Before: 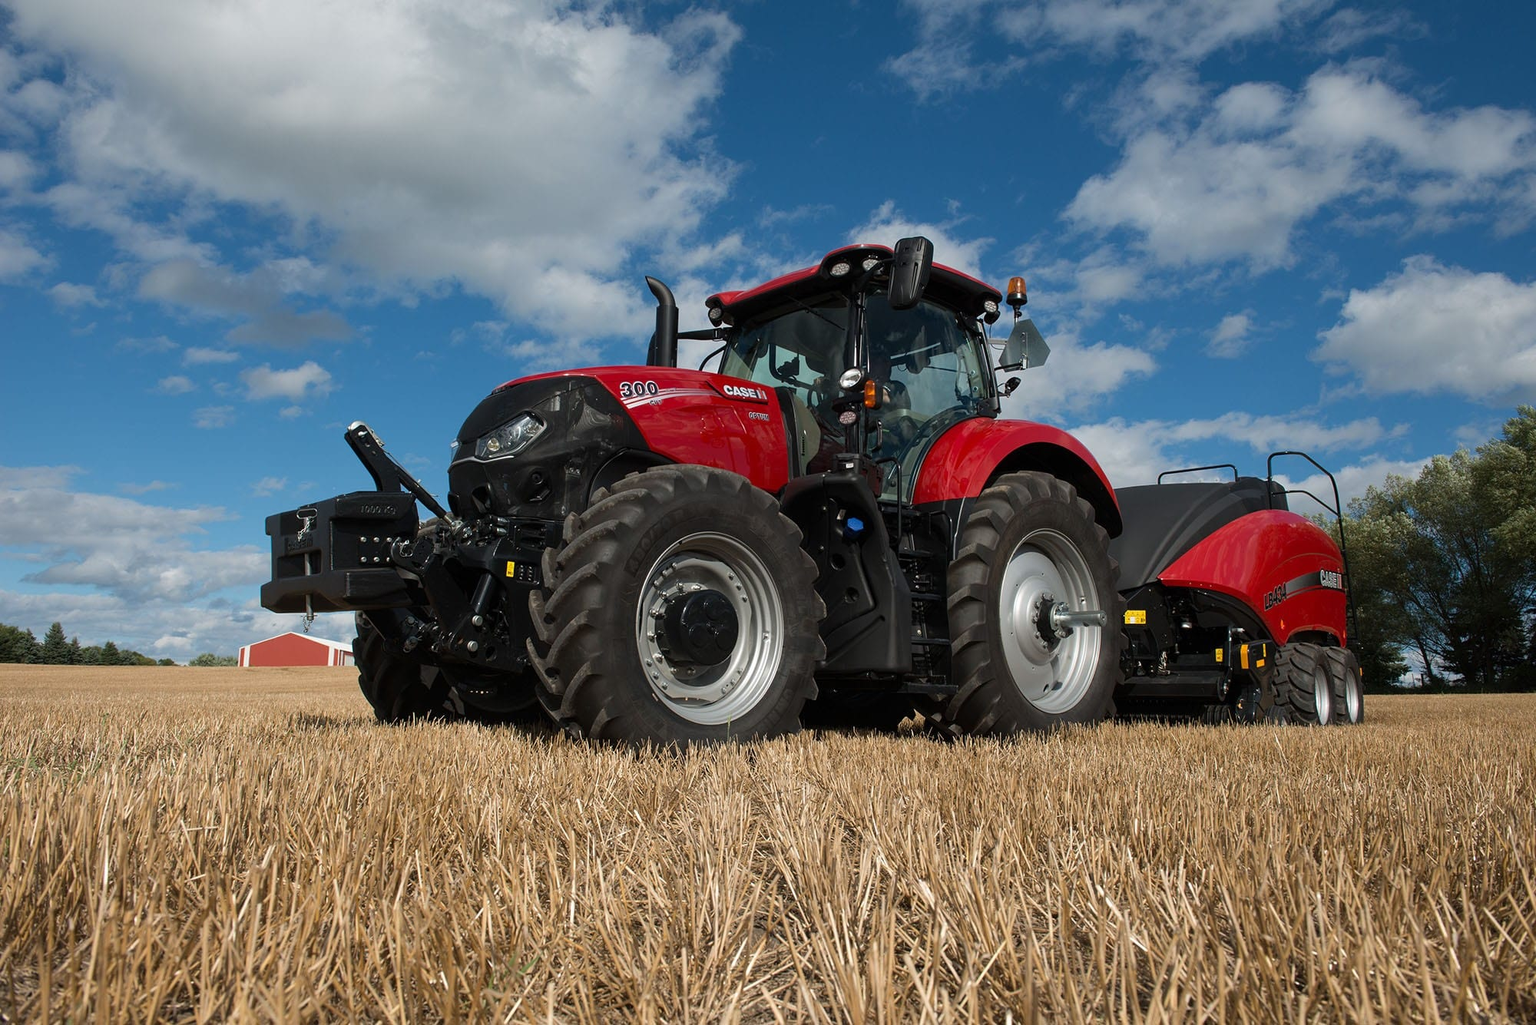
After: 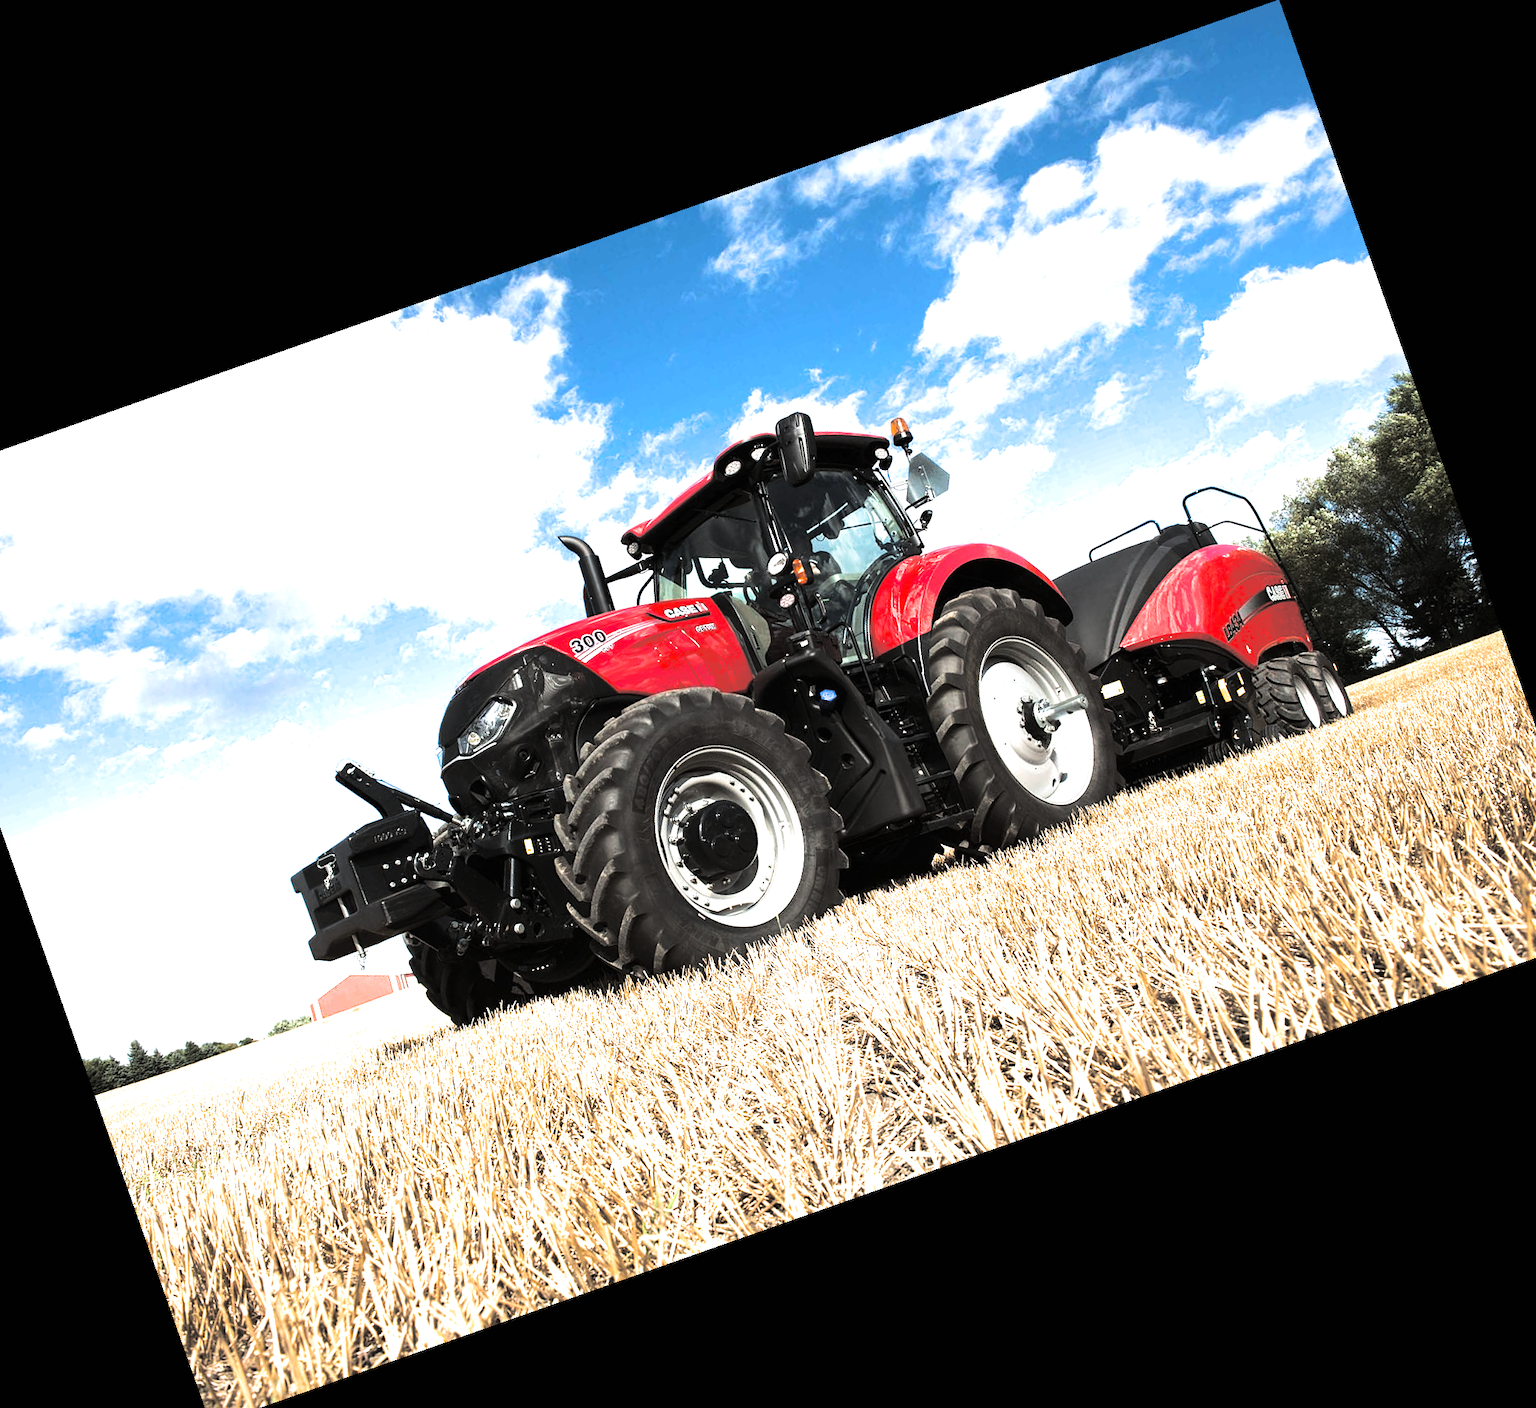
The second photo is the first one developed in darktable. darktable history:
crop and rotate: angle 19.43°, left 6.812%, right 4.125%, bottom 1.087%
exposure: black level correction 0, exposure 1.2 EV, compensate exposure bias true, compensate highlight preservation false
split-toning: shadows › hue 36°, shadows › saturation 0.05, highlights › hue 10.8°, highlights › saturation 0.15, compress 40%
tone equalizer: -8 EV -1.08 EV, -7 EV -1.01 EV, -6 EV -0.867 EV, -5 EV -0.578 EV, -3 EV 0.578 EV, -2 EV 0.867 EV, -1 EV 1.01 EV, +0 EV 1.08 EV, edges refinement/feathering 500, mask exposure compensation -1.57 EV, preserve details no
